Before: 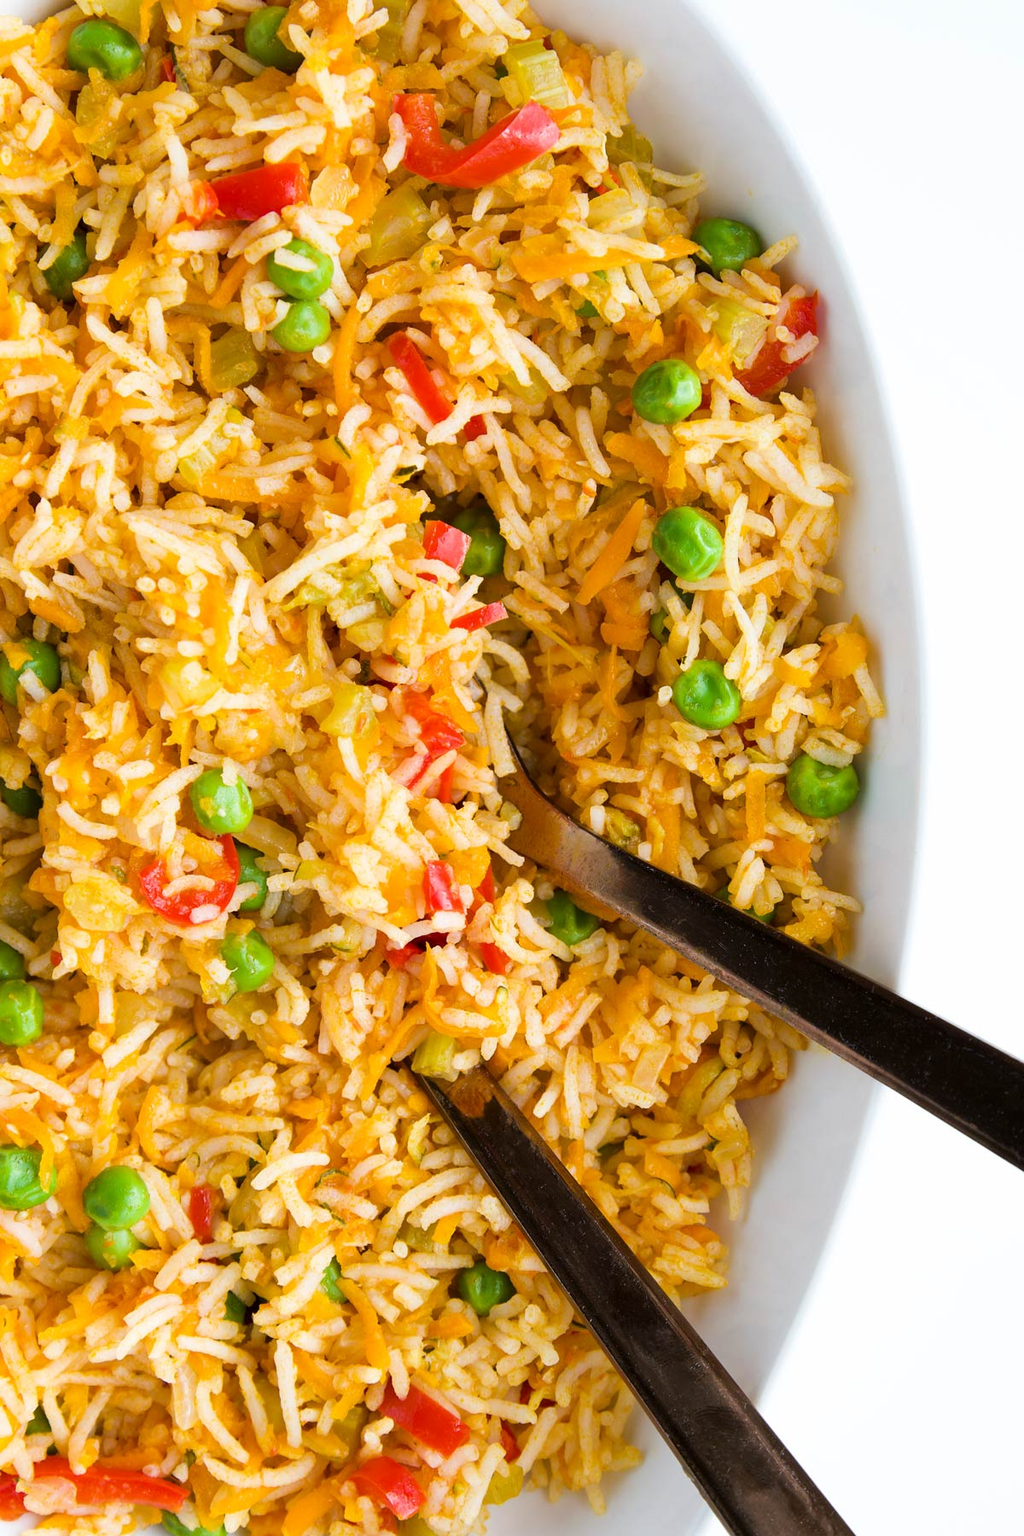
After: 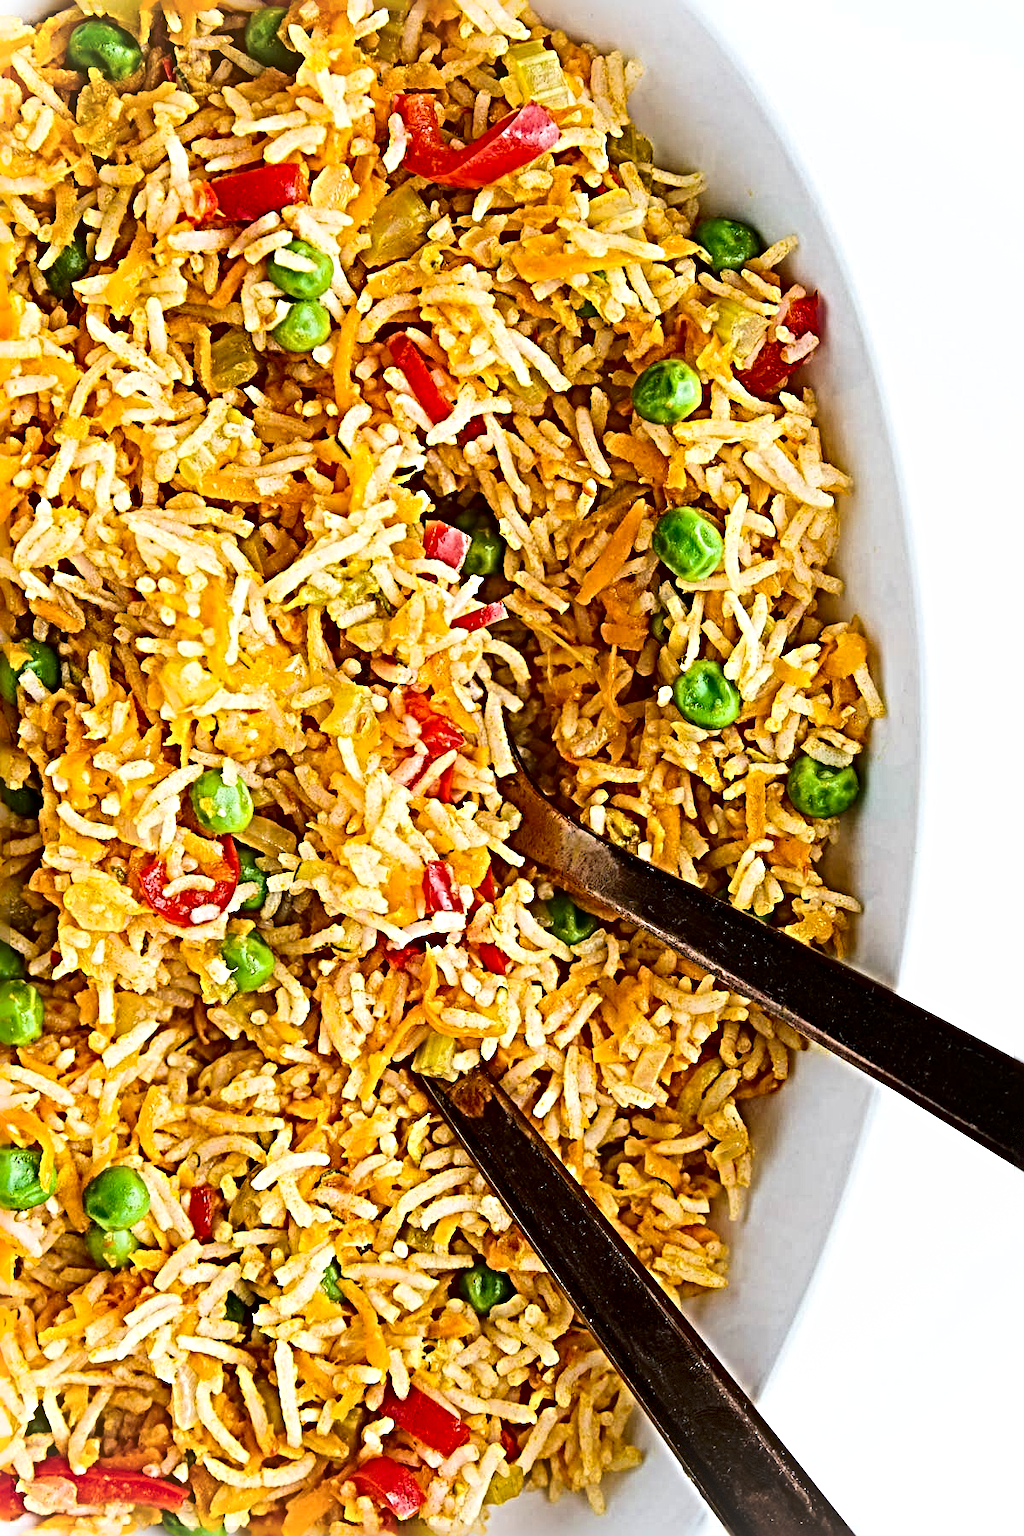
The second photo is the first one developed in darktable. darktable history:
sharpen: radius 6.252, amount 1.794, threshold 0.091
contrast brightness saturation: contrast 0.196, brightness -0.104, saturation 0.105
vignetting: brightness 0.051, saturation 0, dithering 8-bit output
